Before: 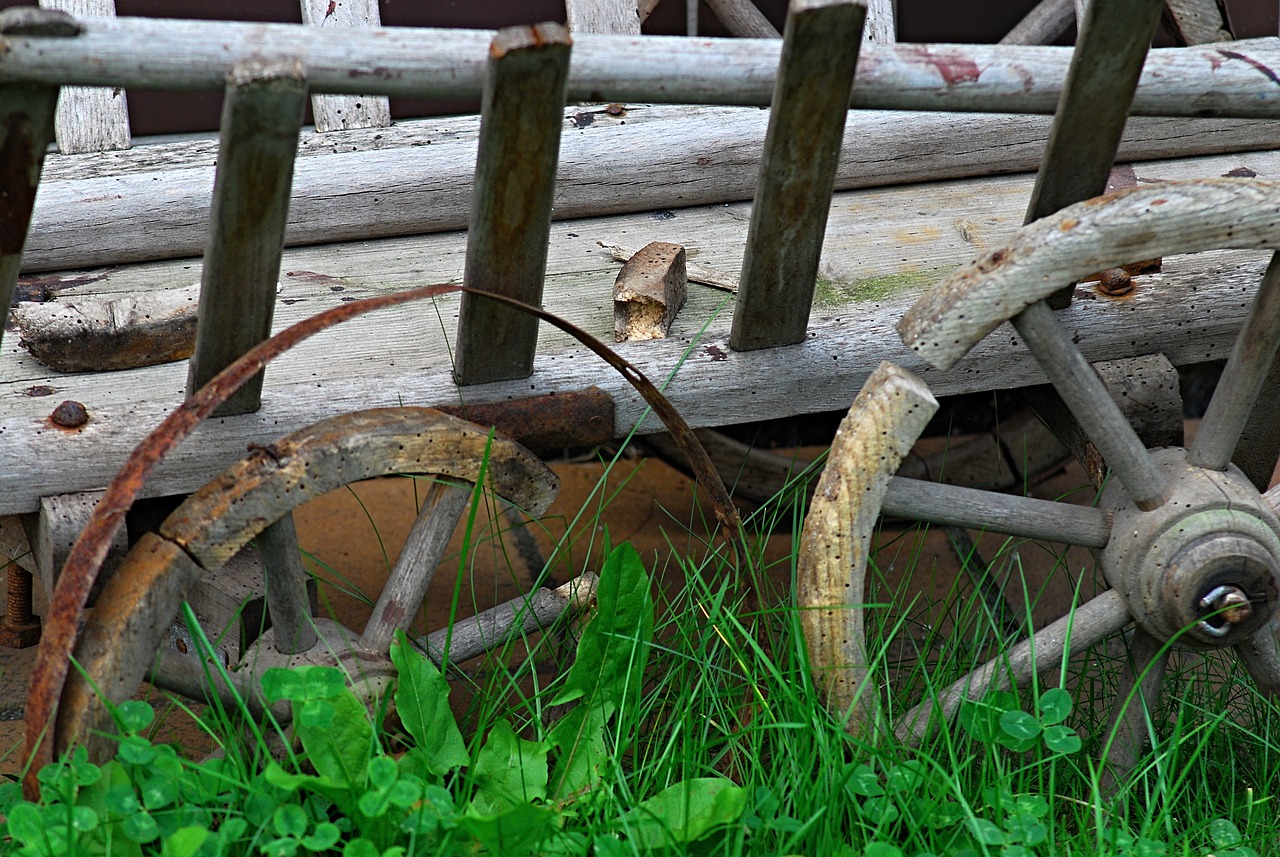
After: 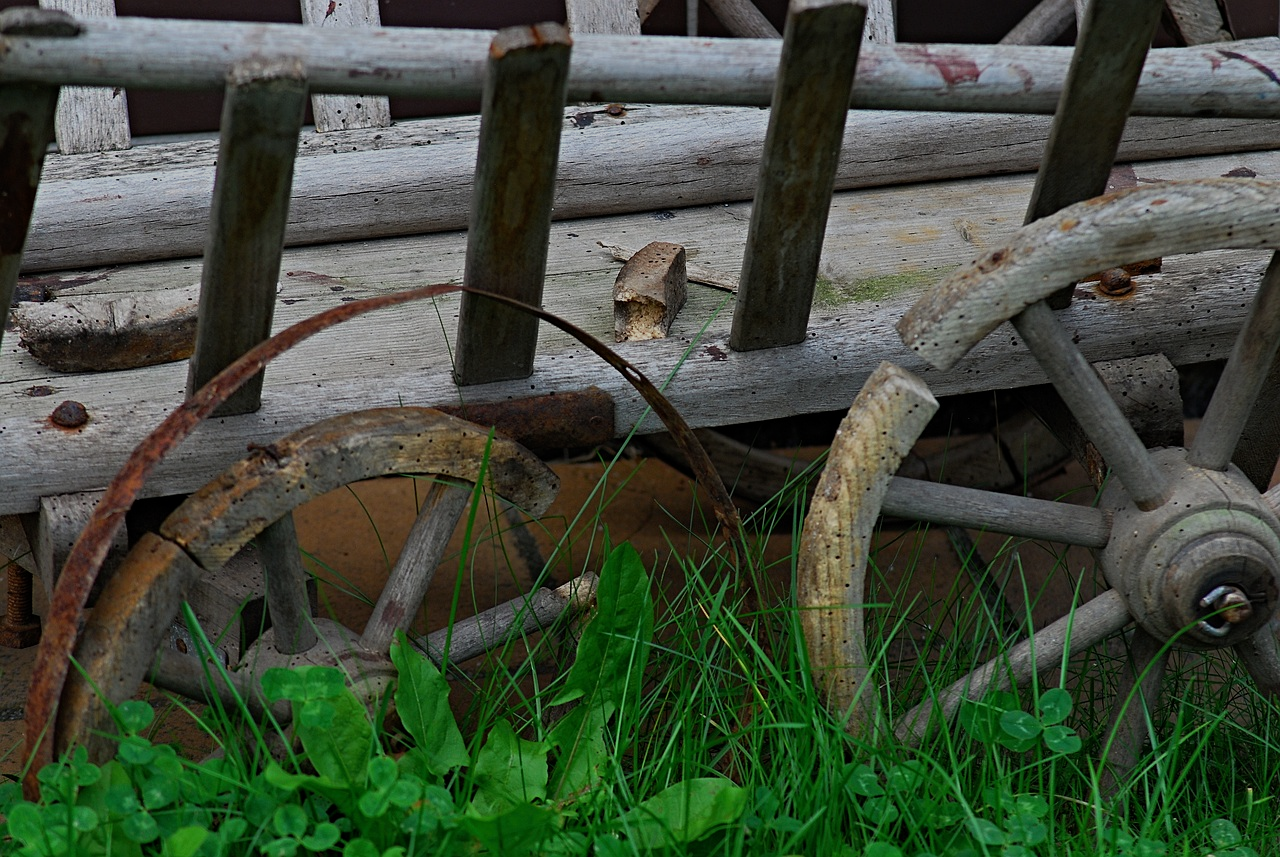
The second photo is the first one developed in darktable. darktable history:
exposure: black level correction 0, exposure -0.824 EV, compensate exposure bias true, compensate highlight preservation false
